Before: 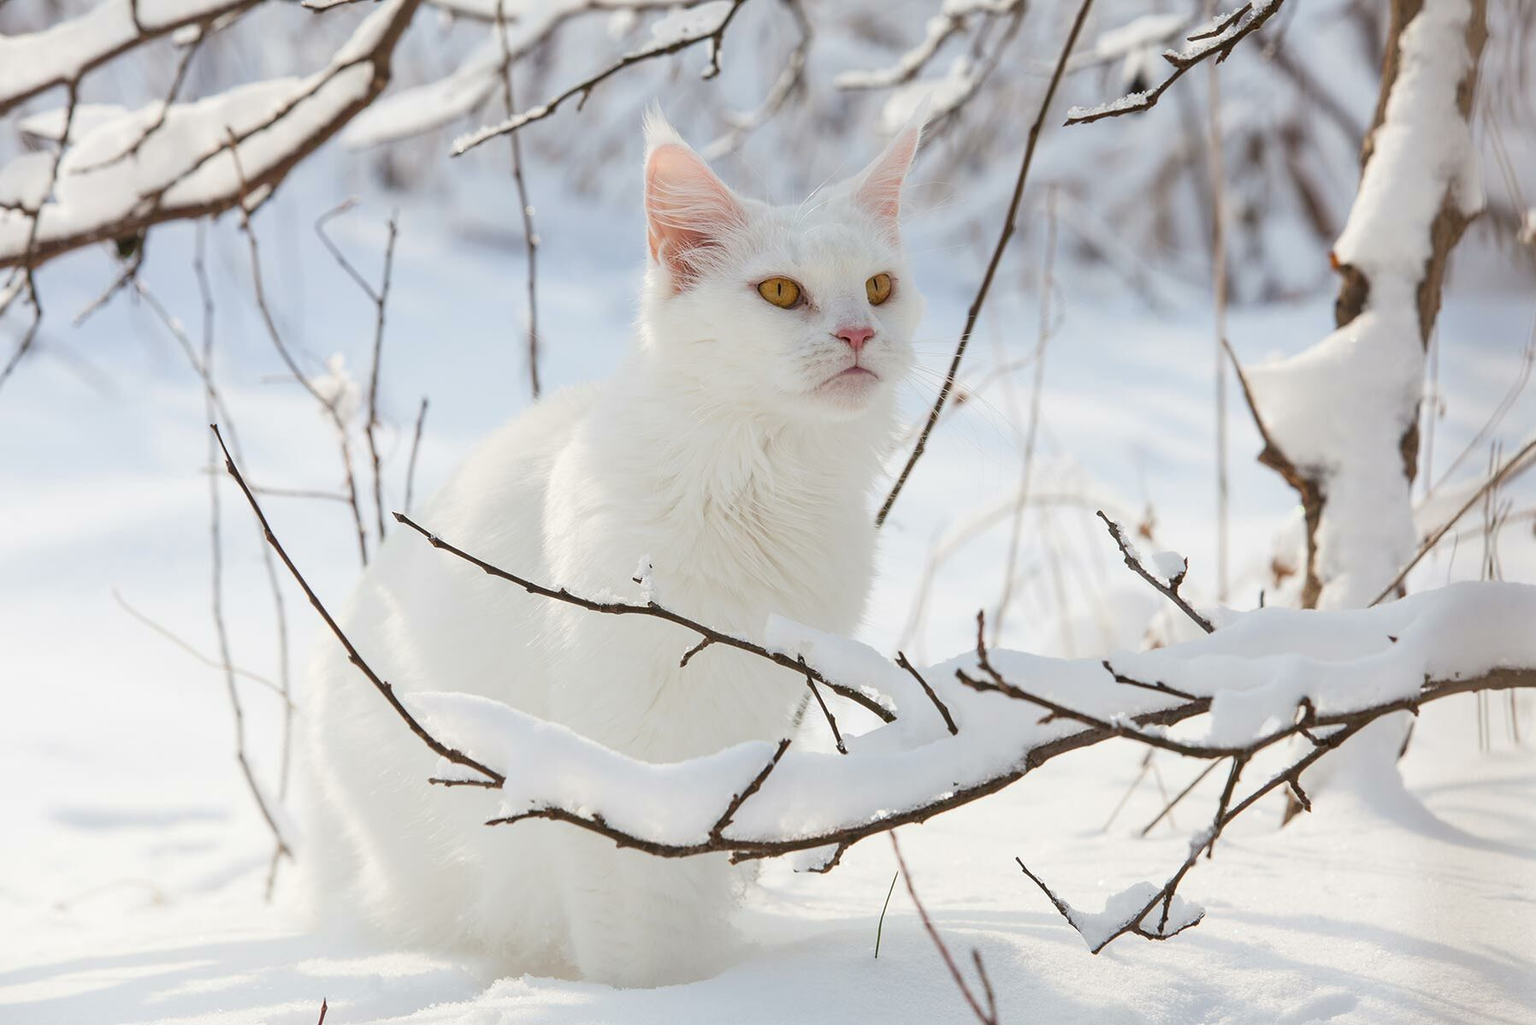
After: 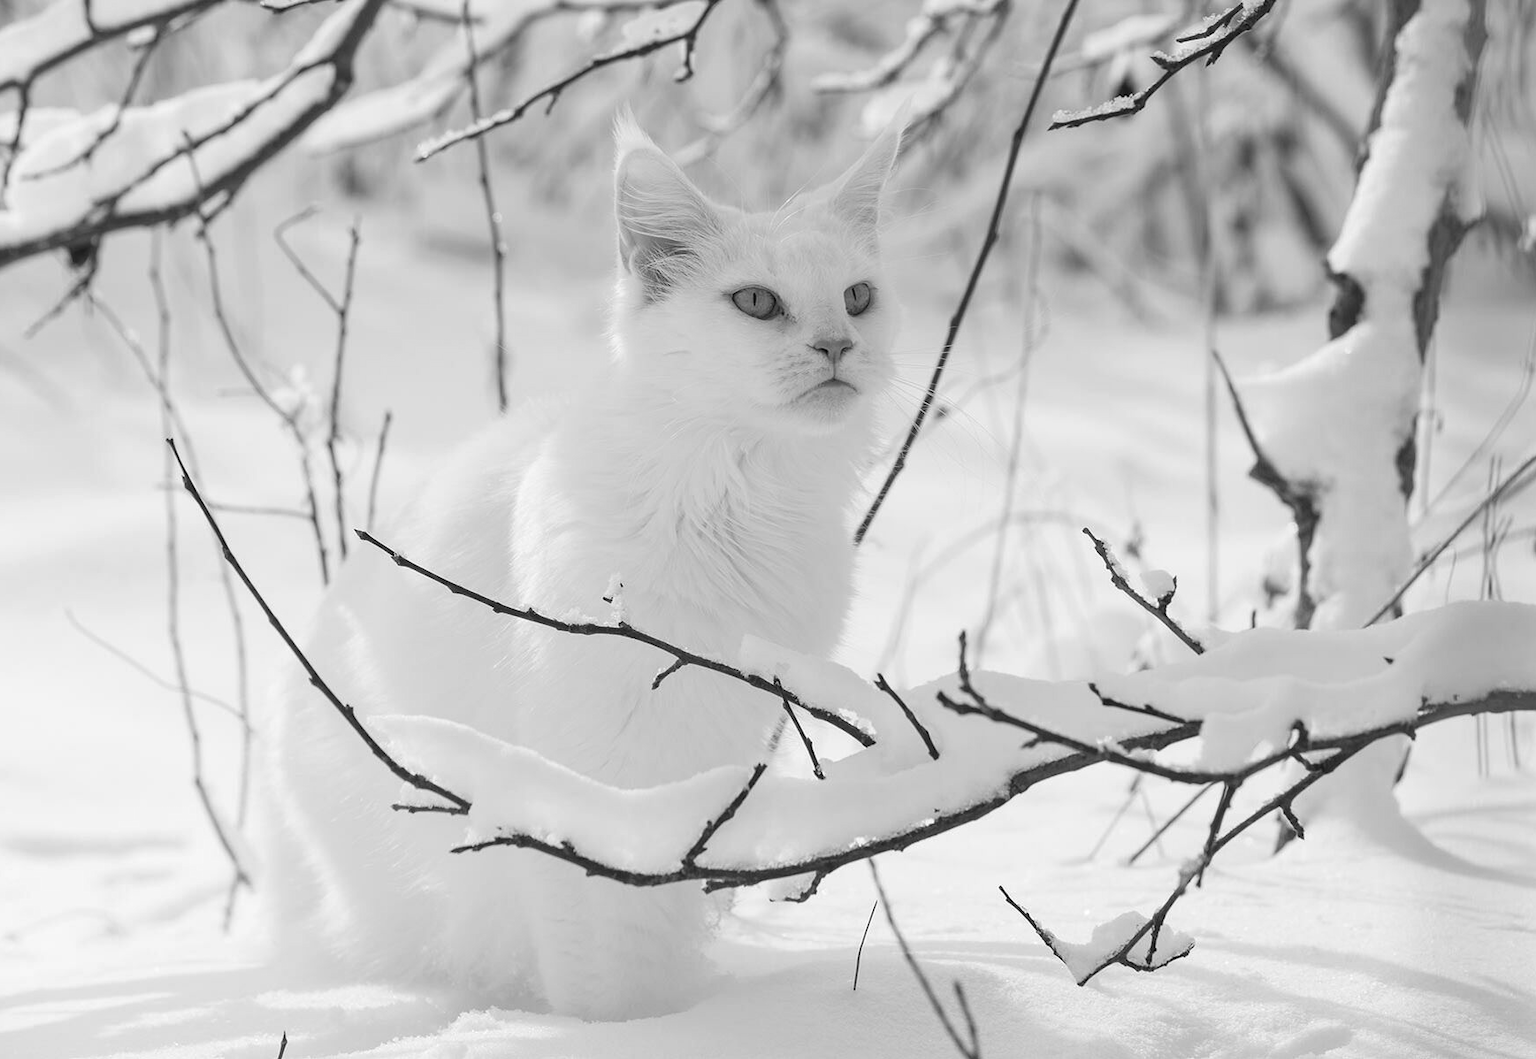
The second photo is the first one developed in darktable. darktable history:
color balance rgb: perceptual saturation grading › global saturation 25%, global vibrance 20%
crop and rotate: left 3.238%
monochrome: on, module defaults
